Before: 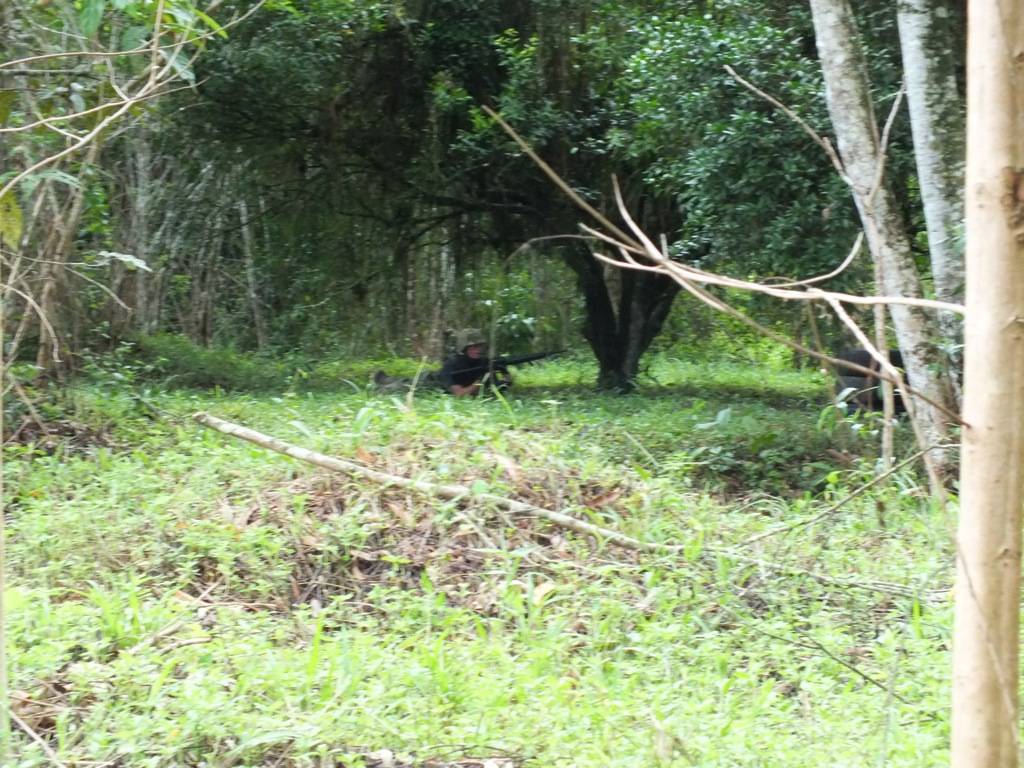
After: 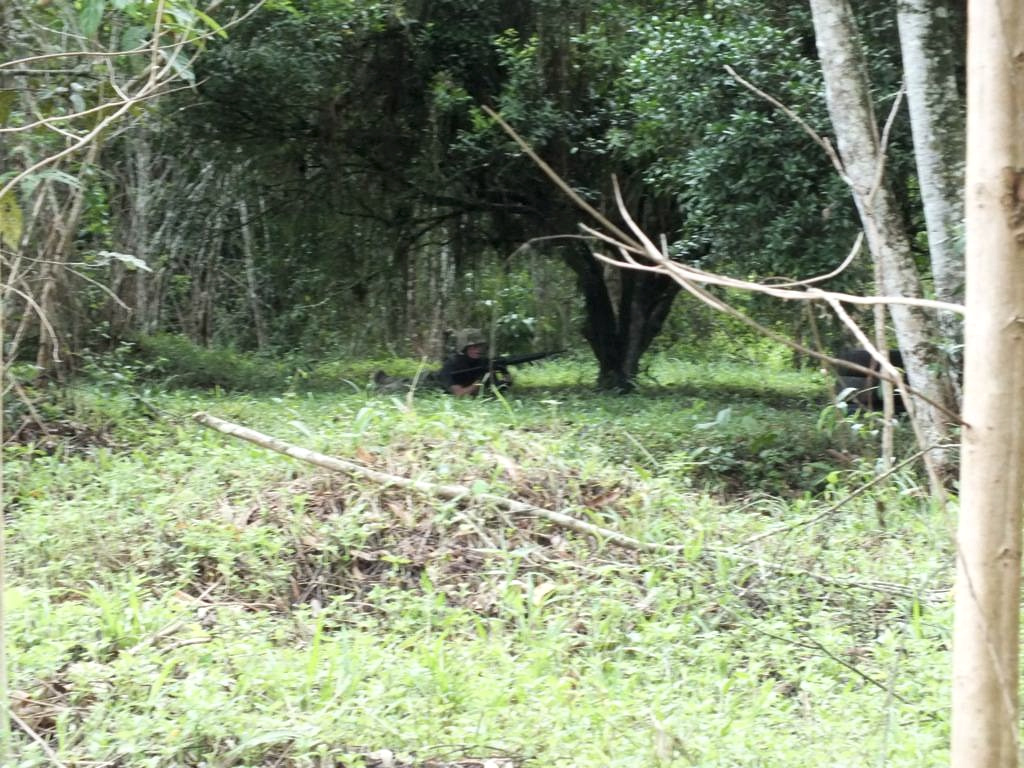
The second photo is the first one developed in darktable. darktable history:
local contrast: mode bilateral grid, contrast 20, coarseness 50, detail 120%, midtone range 0.2
contrast brightness saturation: contrast 0.06, brightness -0.01, saturation -0.23
